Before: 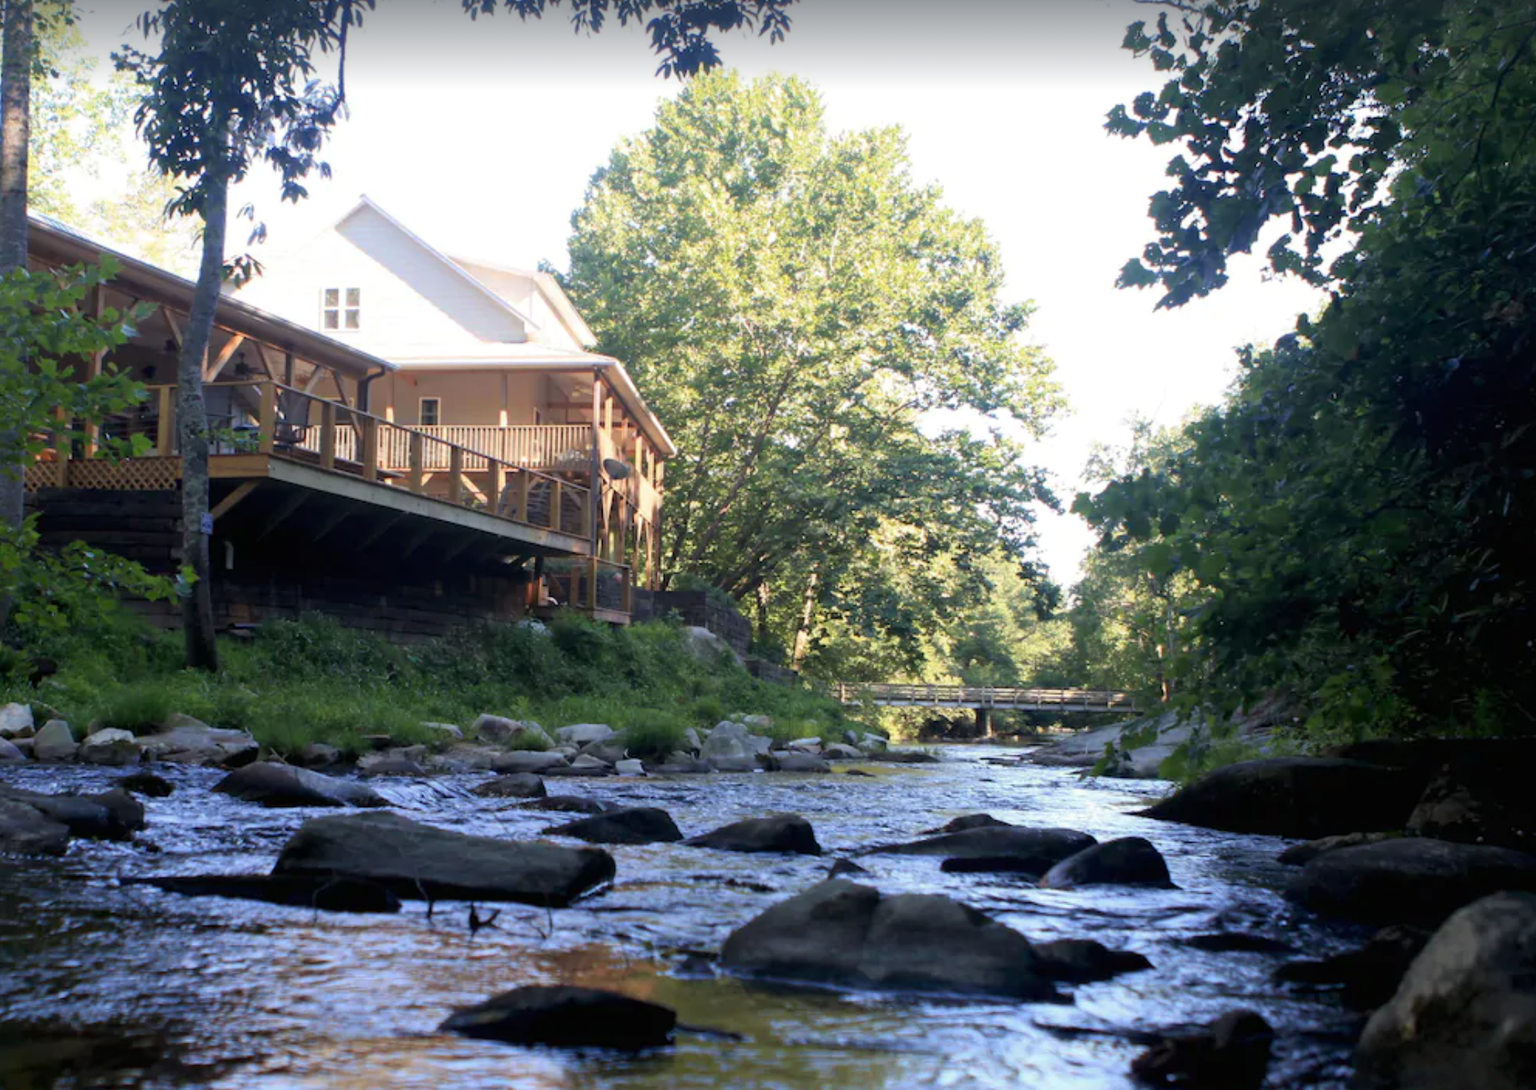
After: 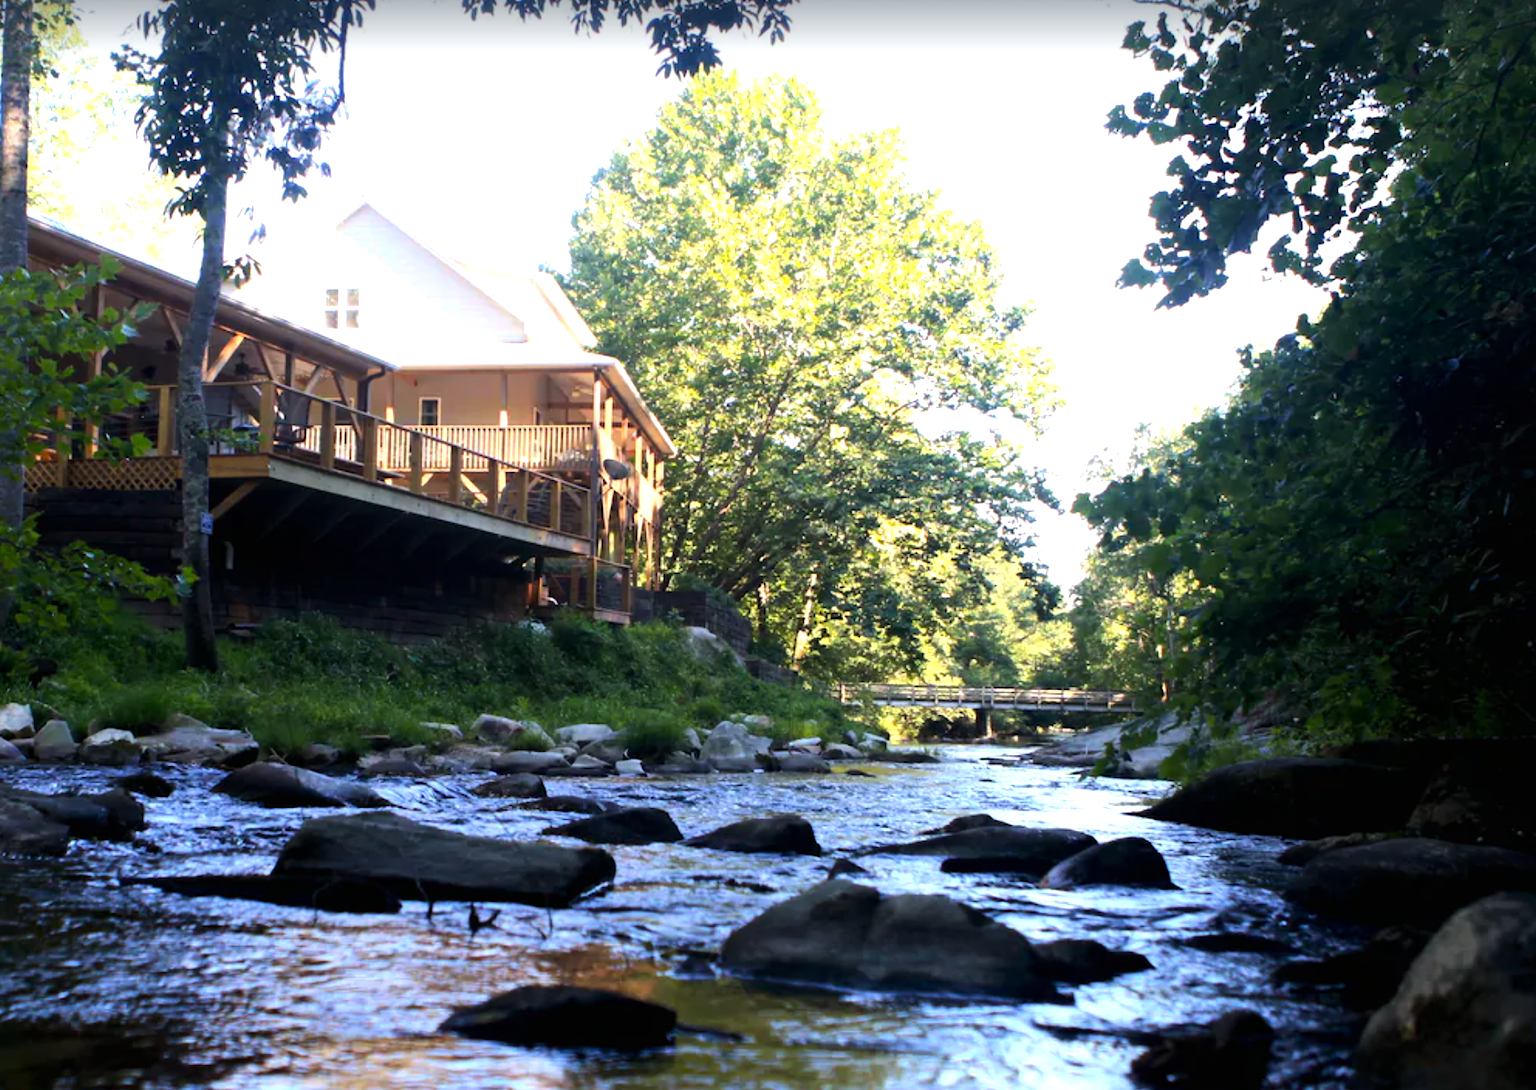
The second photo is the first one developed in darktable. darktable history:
contrast brightness saturation: saturation -0.05
color balance rgb: perceptual saturation grading › global saturation 25%, global vibrance 20%
tone equalizer: -8 EV -0.75 EV, -7 EV -0.7 EV, -6 EV -0.6 EV, -5 EV -0.4 EV, -3 EV 0.4 EV, -2 EV 0.6 EV, -1 EV 0.7 EV, +0 EV 0.75 EV, edges refinement/feathering 500, mask exposure compensation -1.57 EV, preserve details no
